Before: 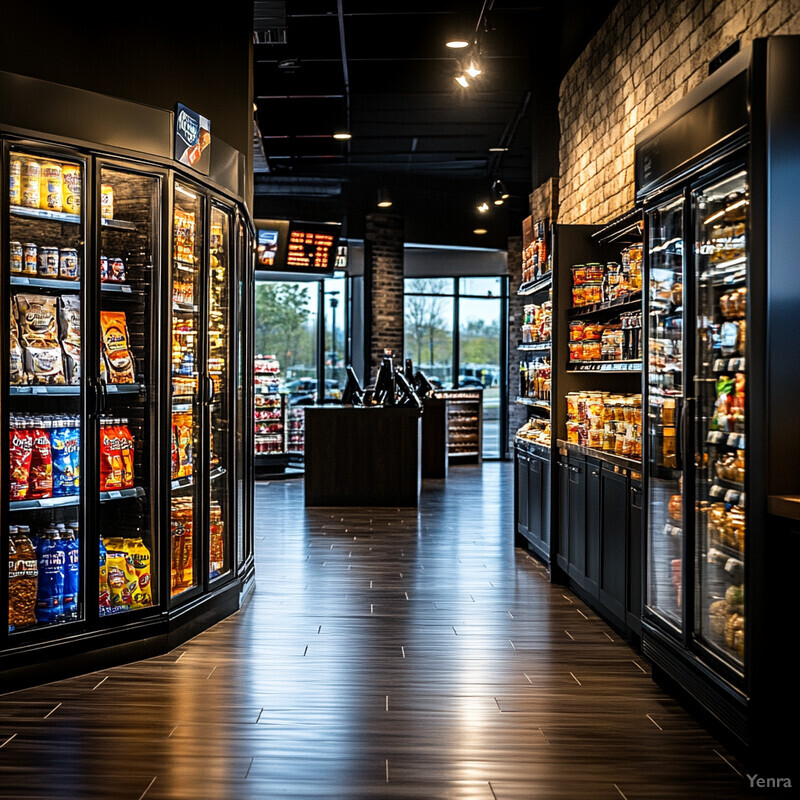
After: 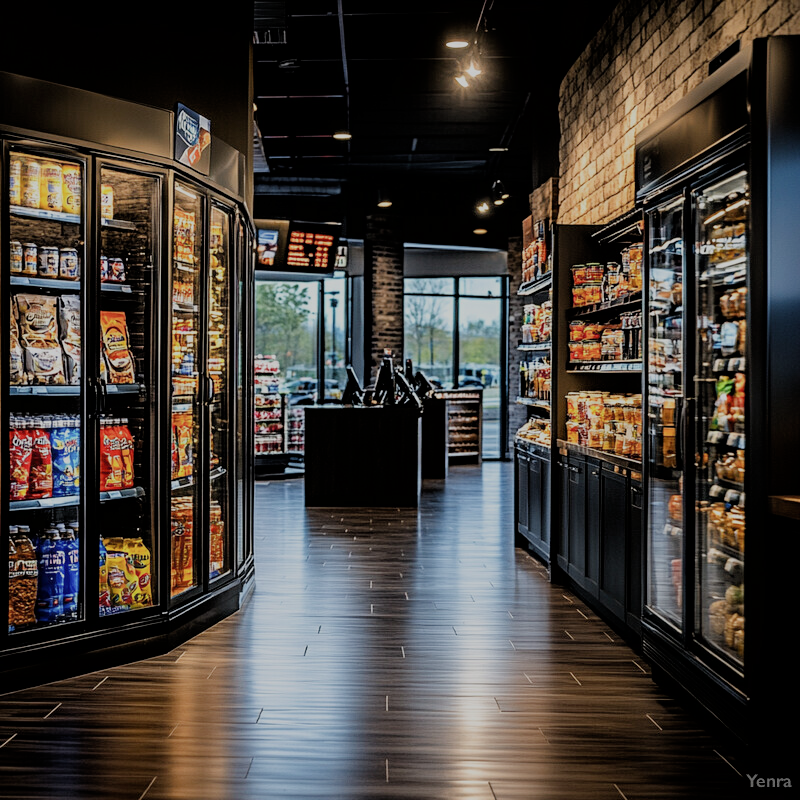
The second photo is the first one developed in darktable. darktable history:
contrast brightness saturation: saturation -0.05
filmic rgb: black relative exposure -6.59 EV, white relative exposure 4.71 EV, hardness 3.13, contrast 0.805
